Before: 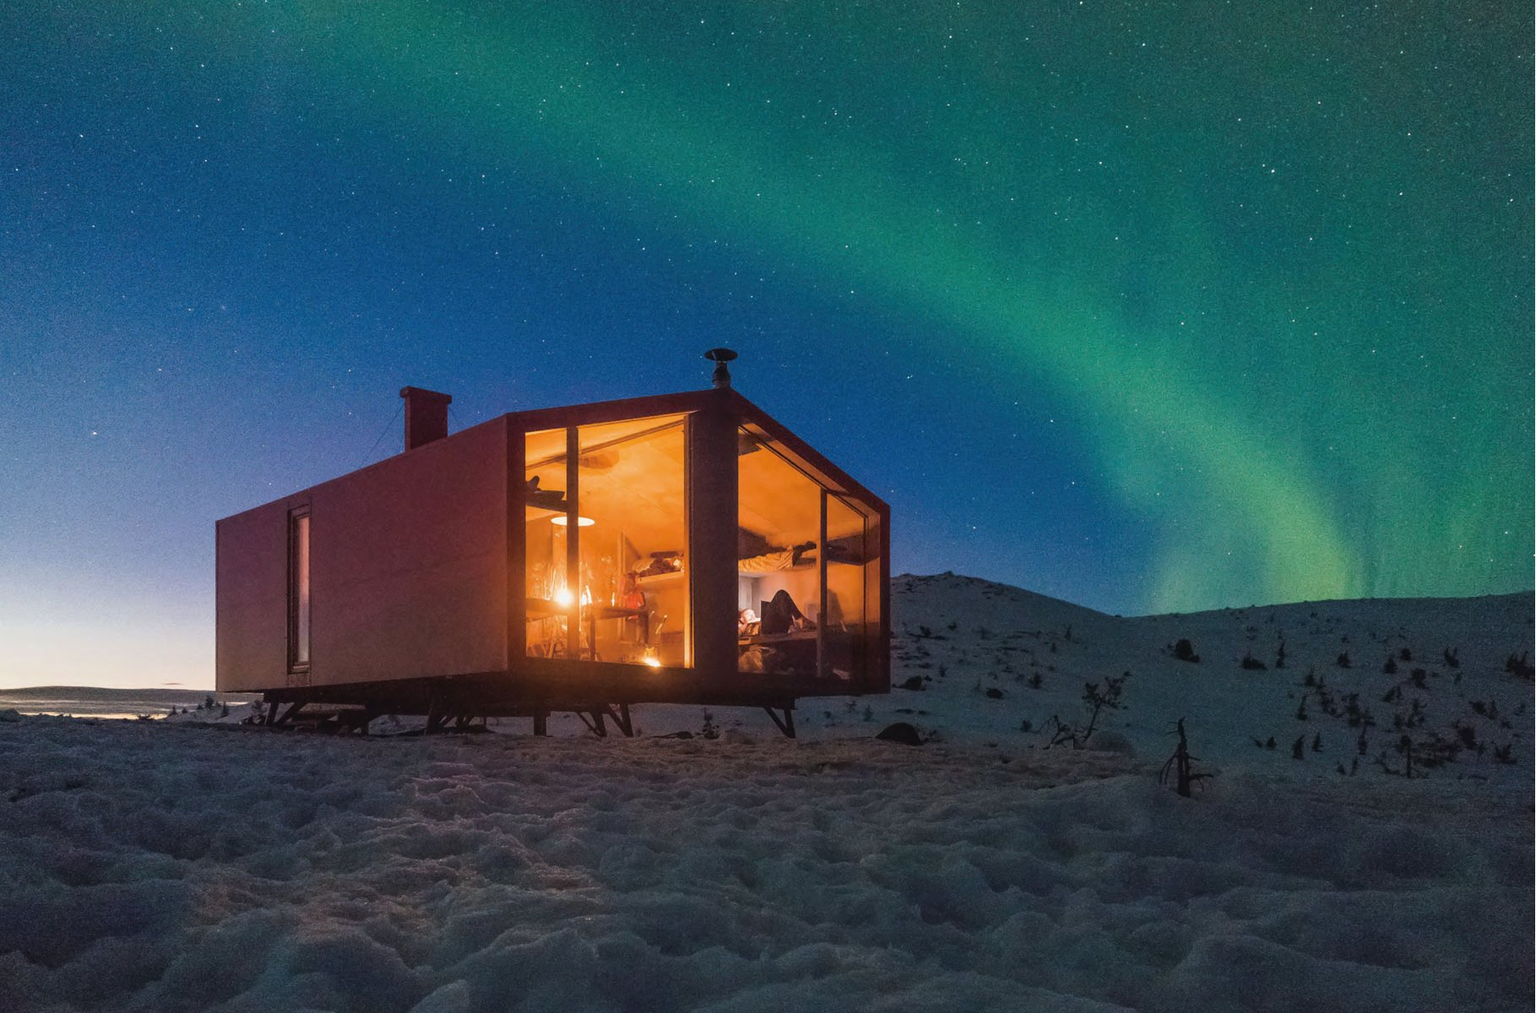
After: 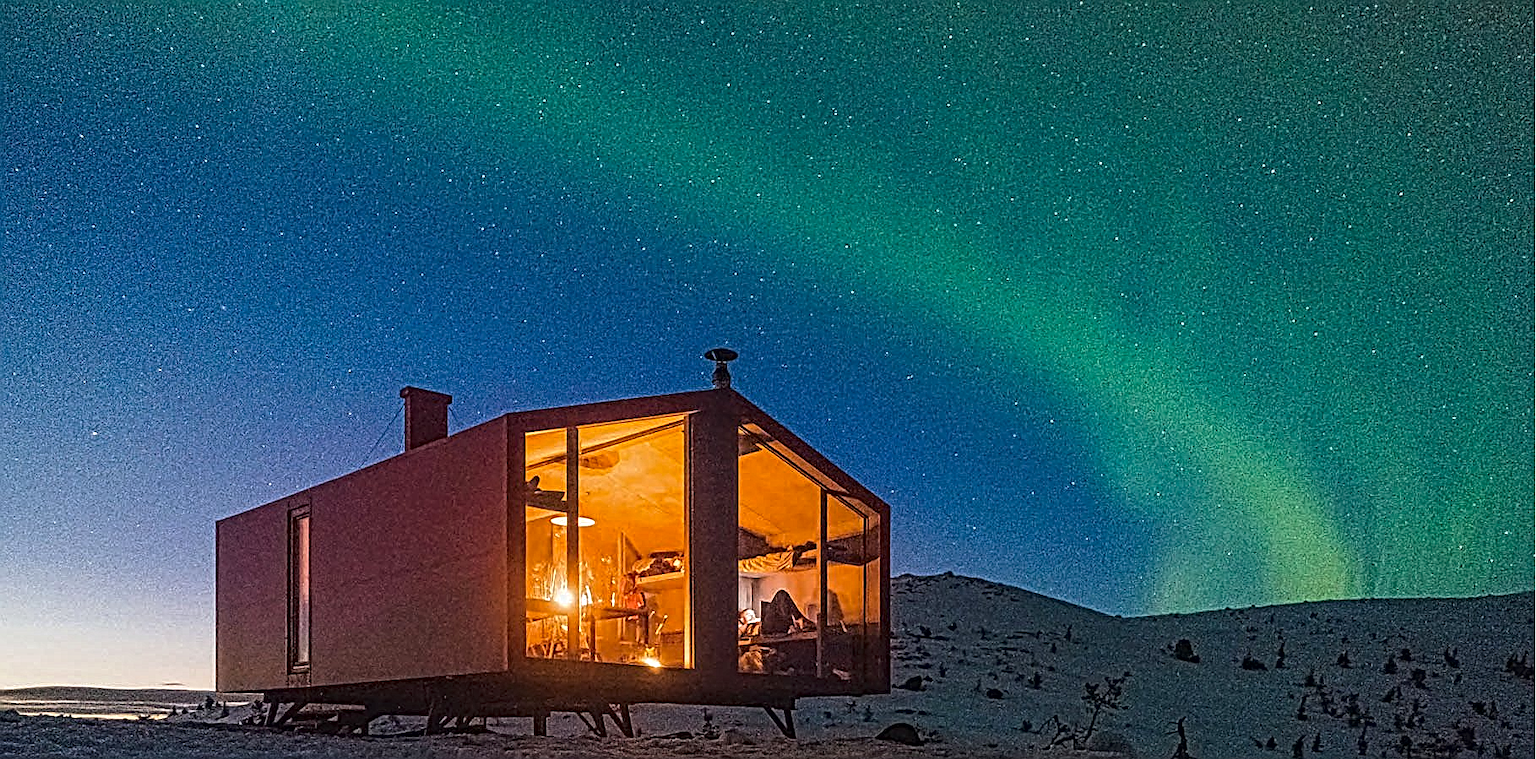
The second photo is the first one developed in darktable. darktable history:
sharpen: on, module defaults
local contrast: mode bilateral grid, contrast 20, coarseness 3, detail 300%, midtone range 0.2
color balance: output saturation 110%
crop: bottom 24.988%
